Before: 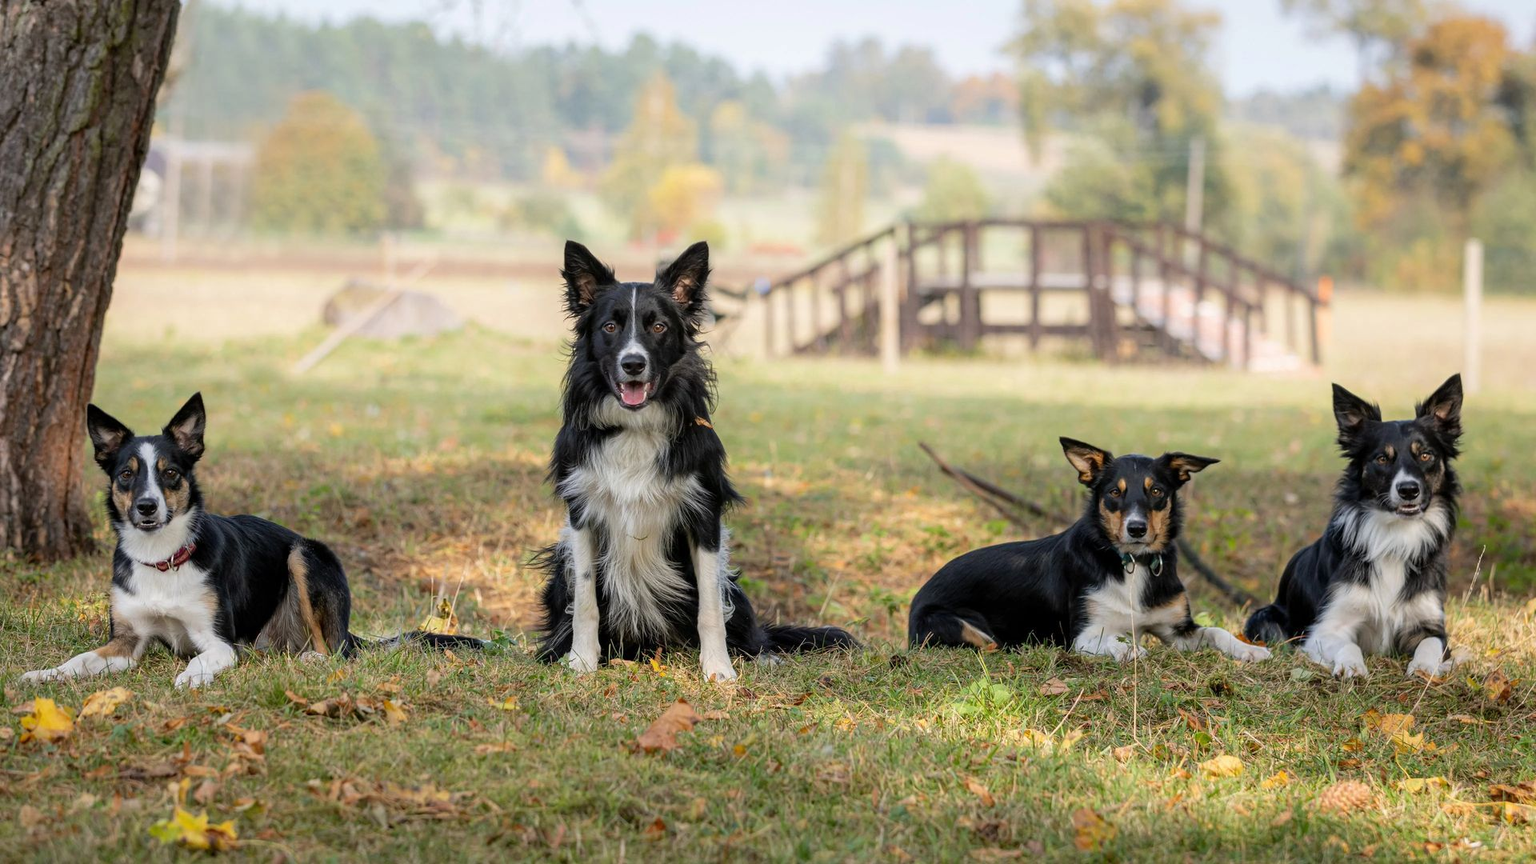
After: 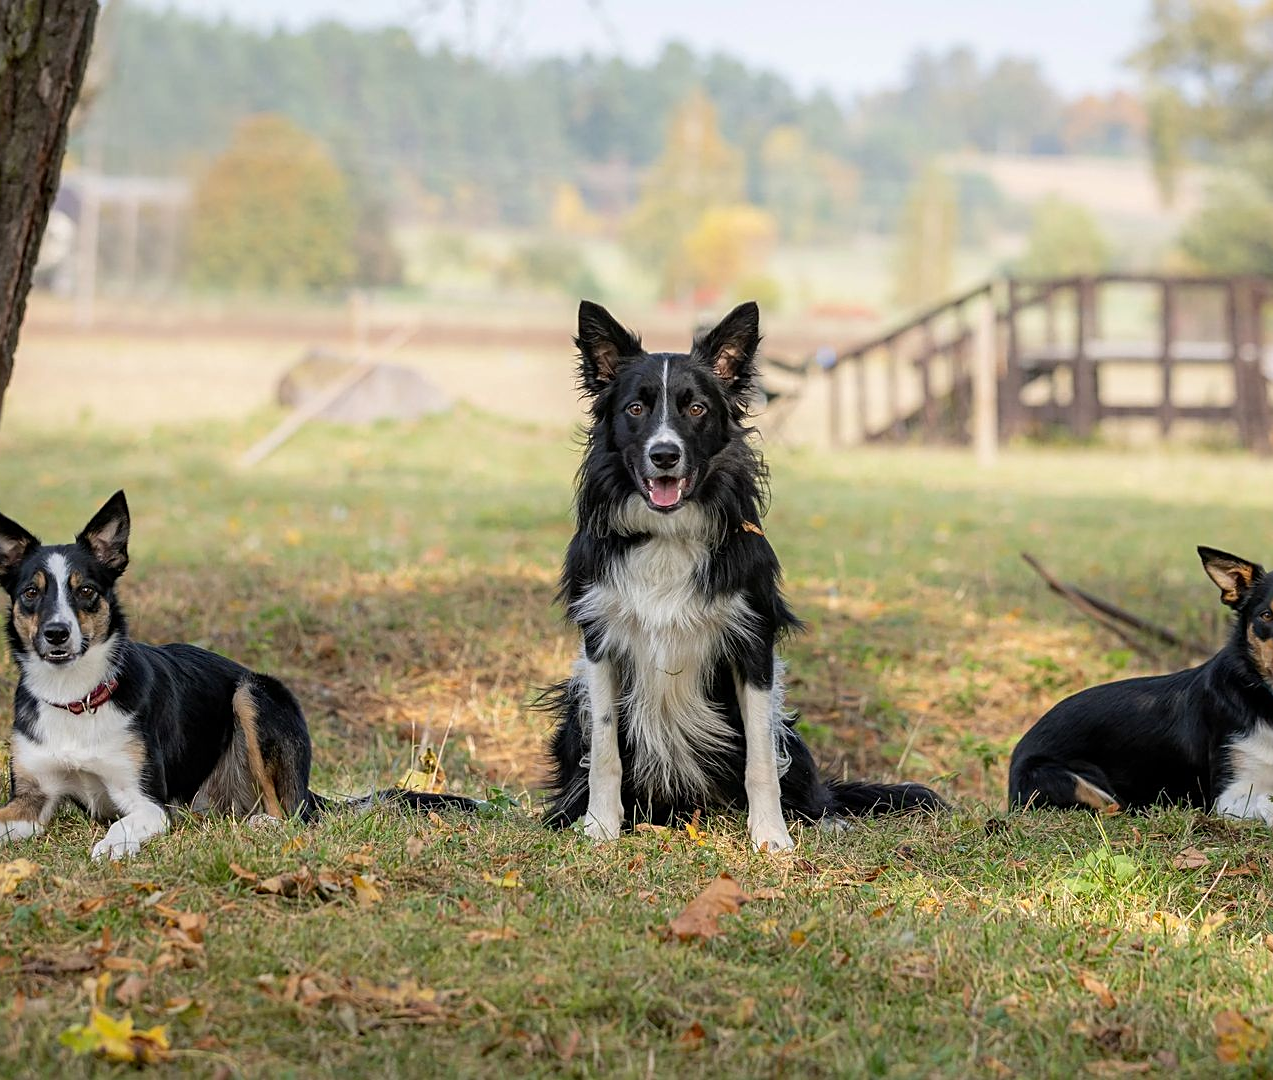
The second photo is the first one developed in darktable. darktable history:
crop and rotate: left 6.624%, right 27.034%
sharpen: on, module defaults
